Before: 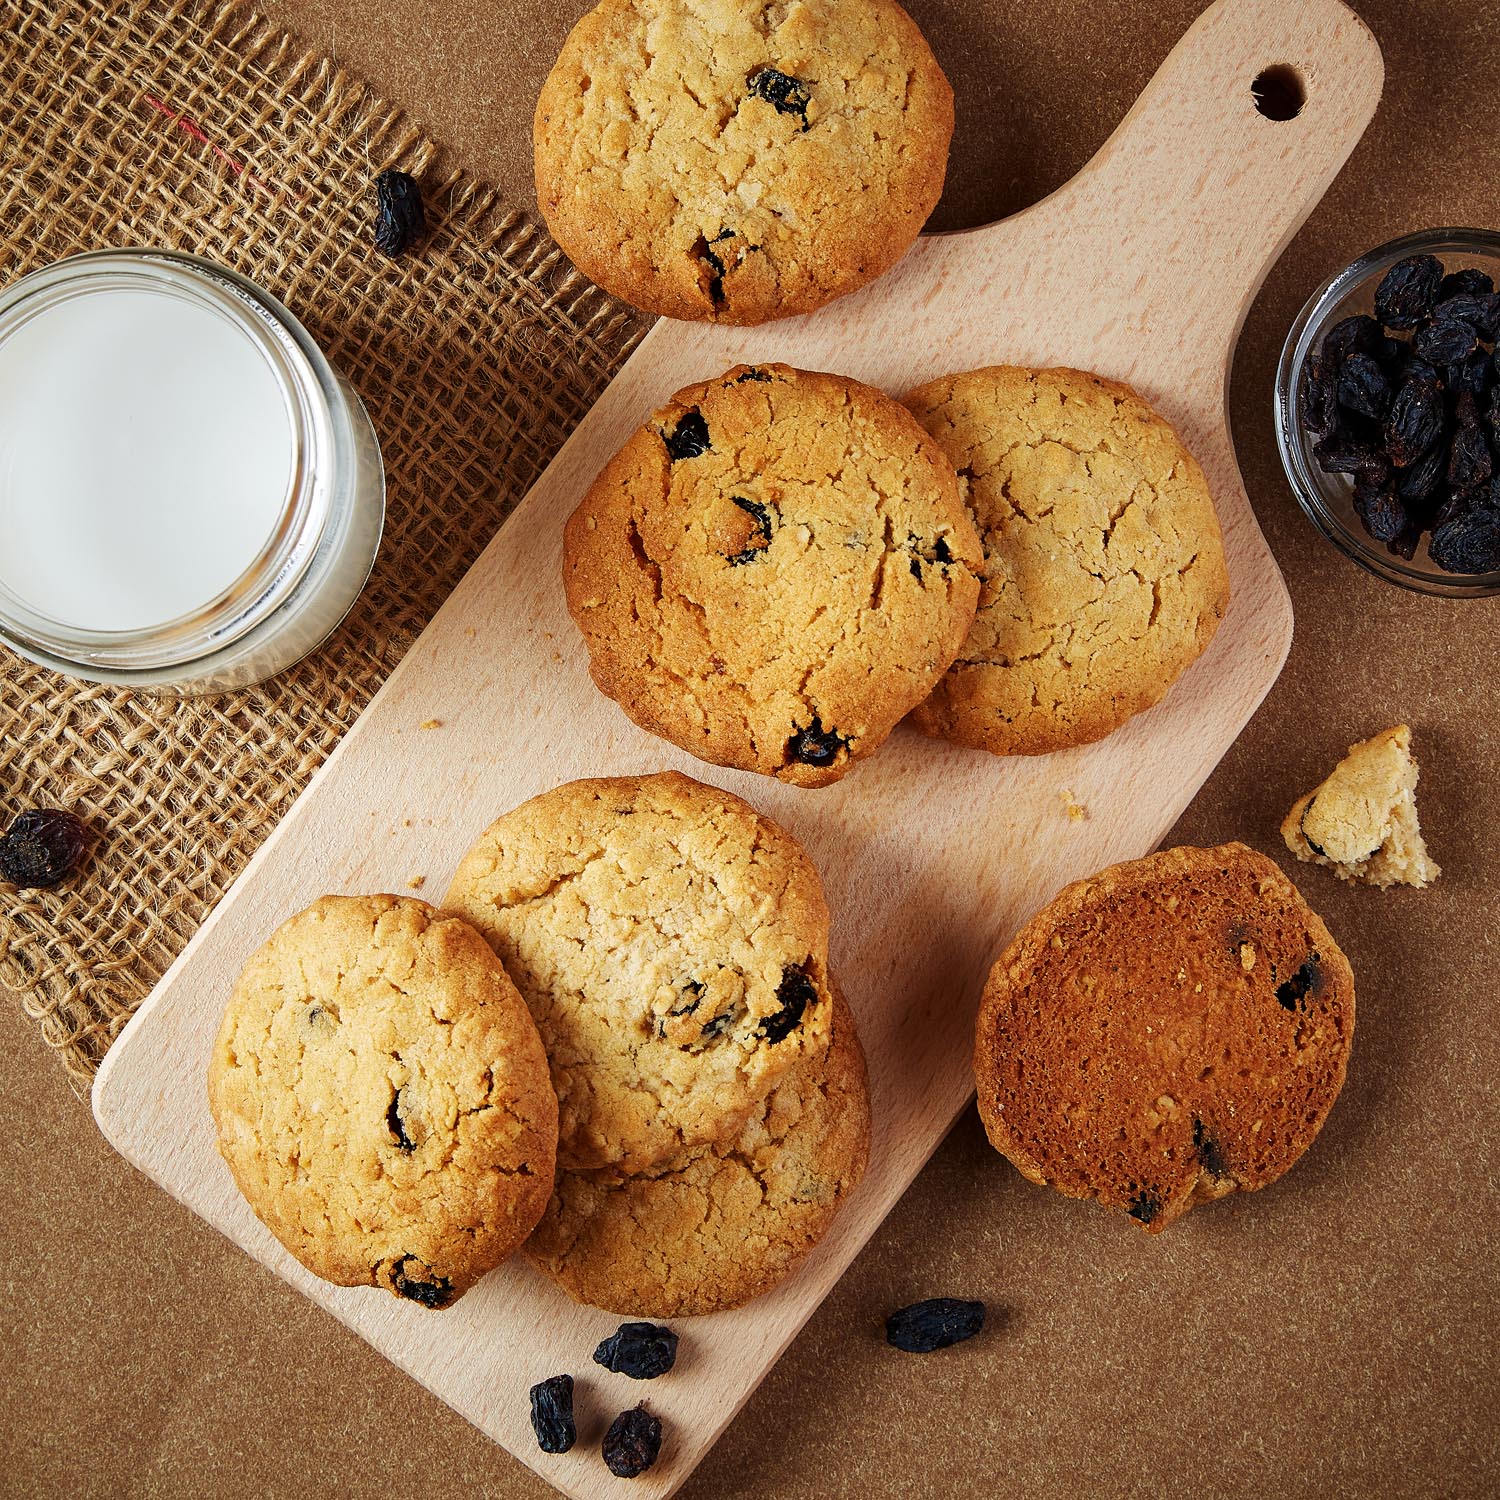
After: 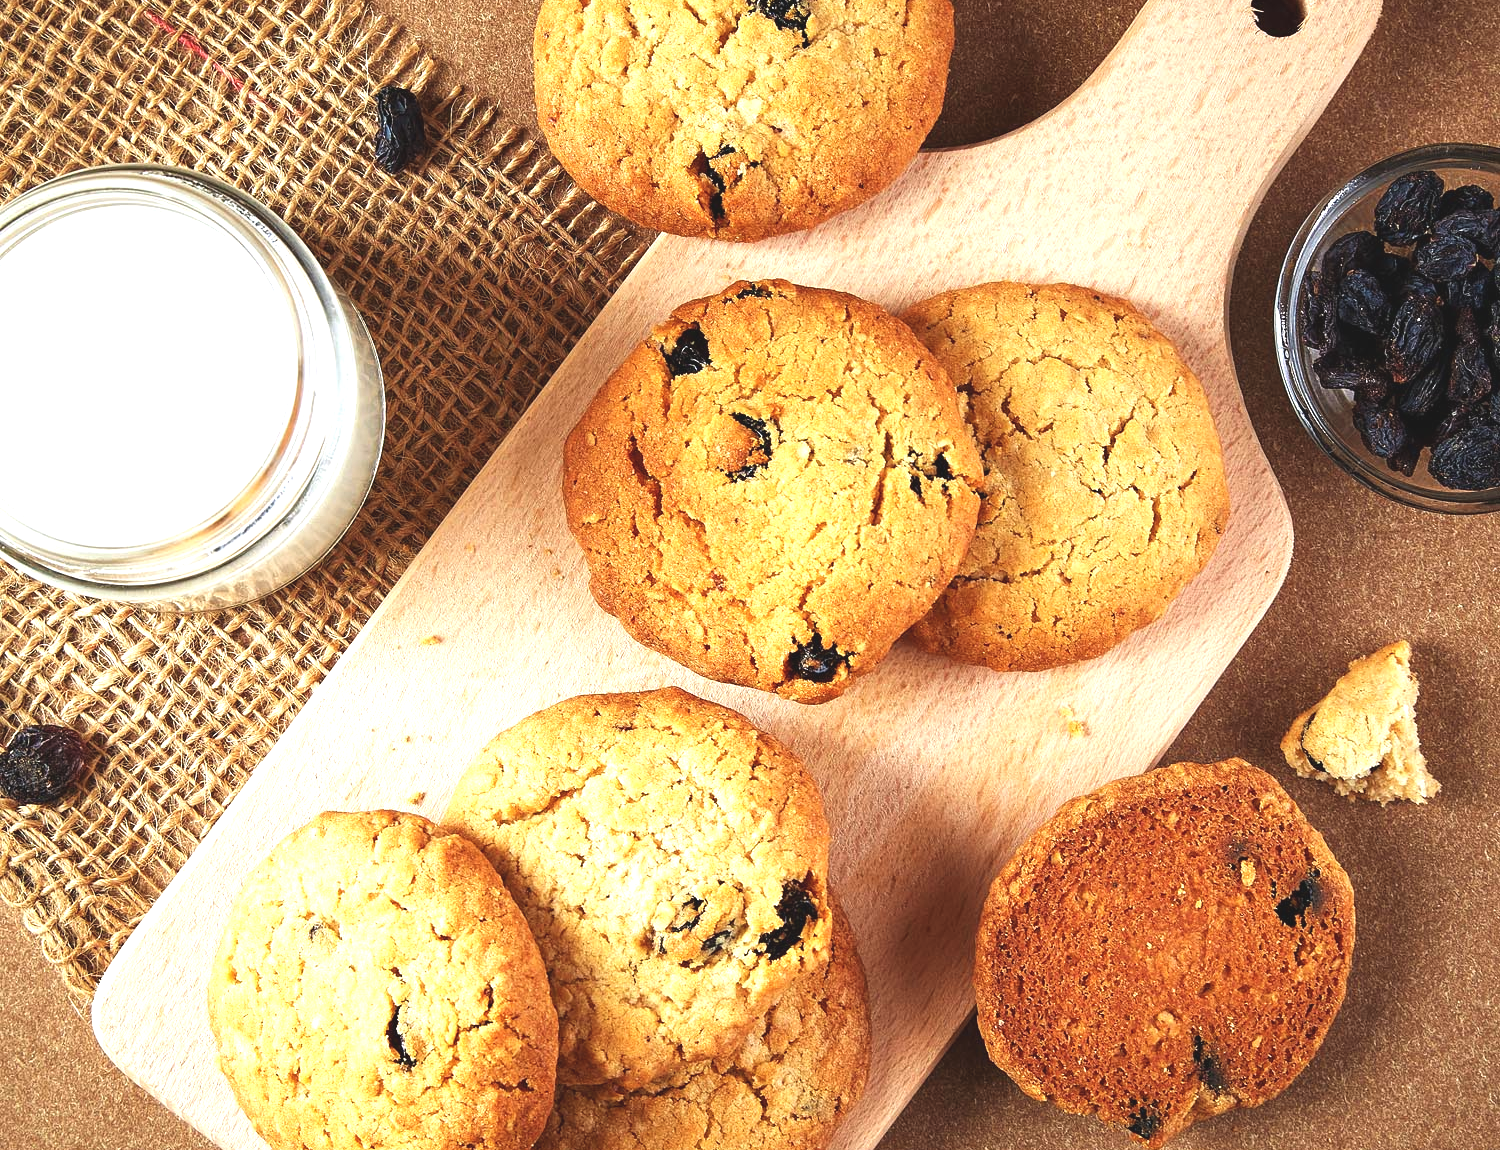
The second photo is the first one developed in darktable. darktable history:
exposure: black level correction -0.005, exposure 1 EV, compensate highlight preservation false
crop: top 5.667%, bottom 17.637%
